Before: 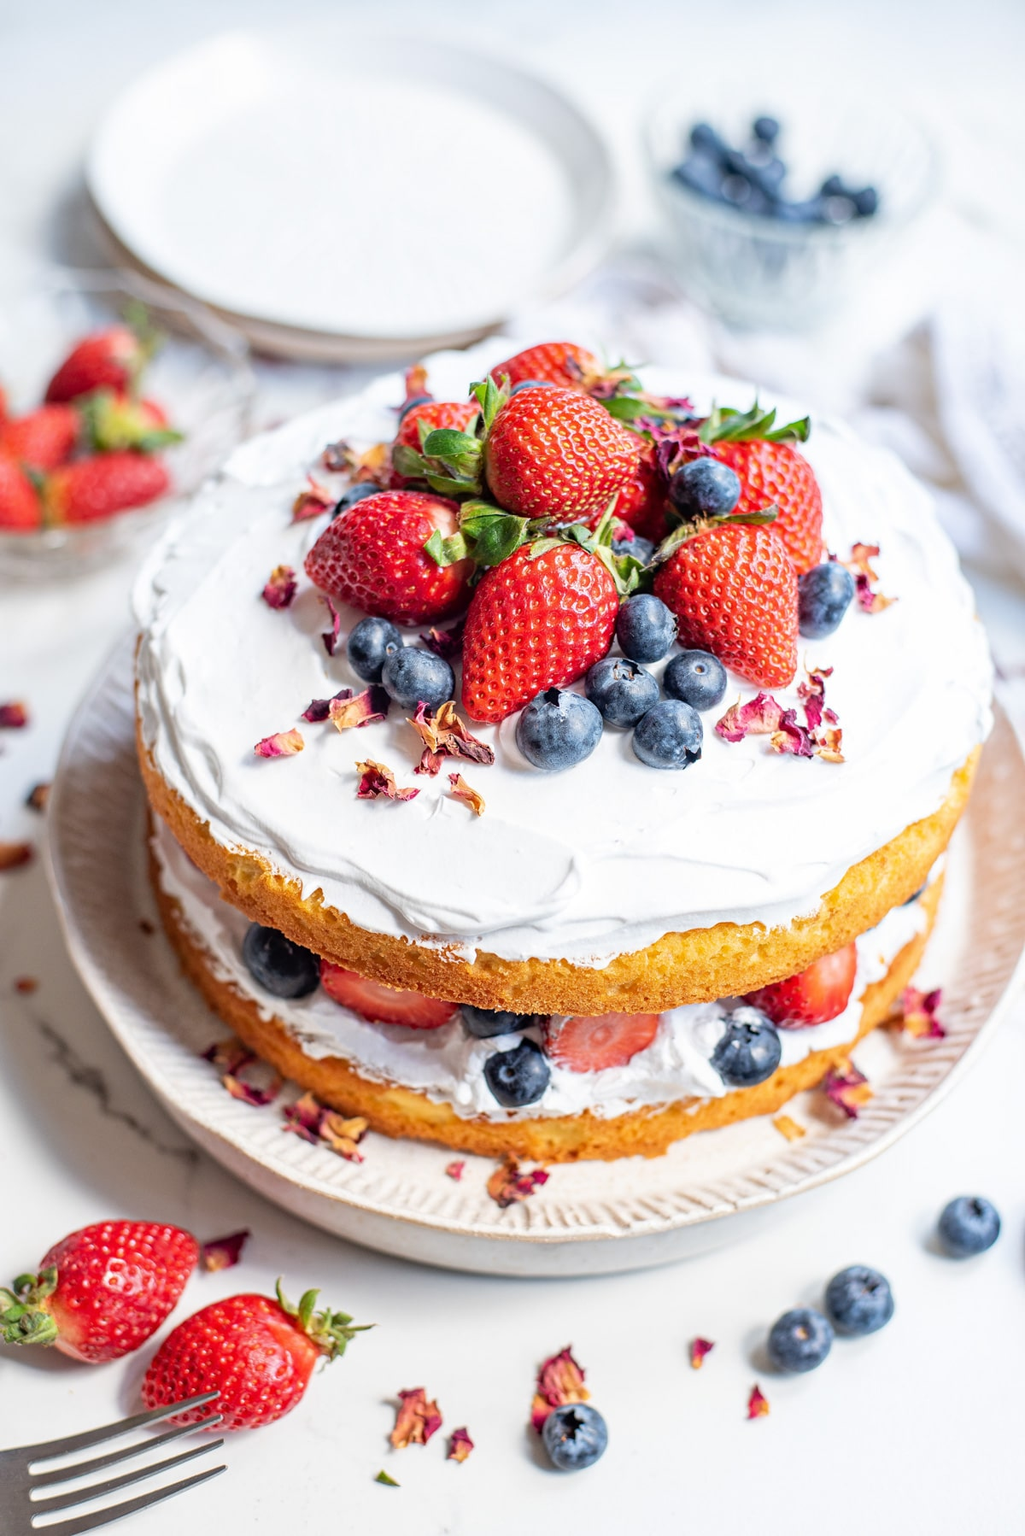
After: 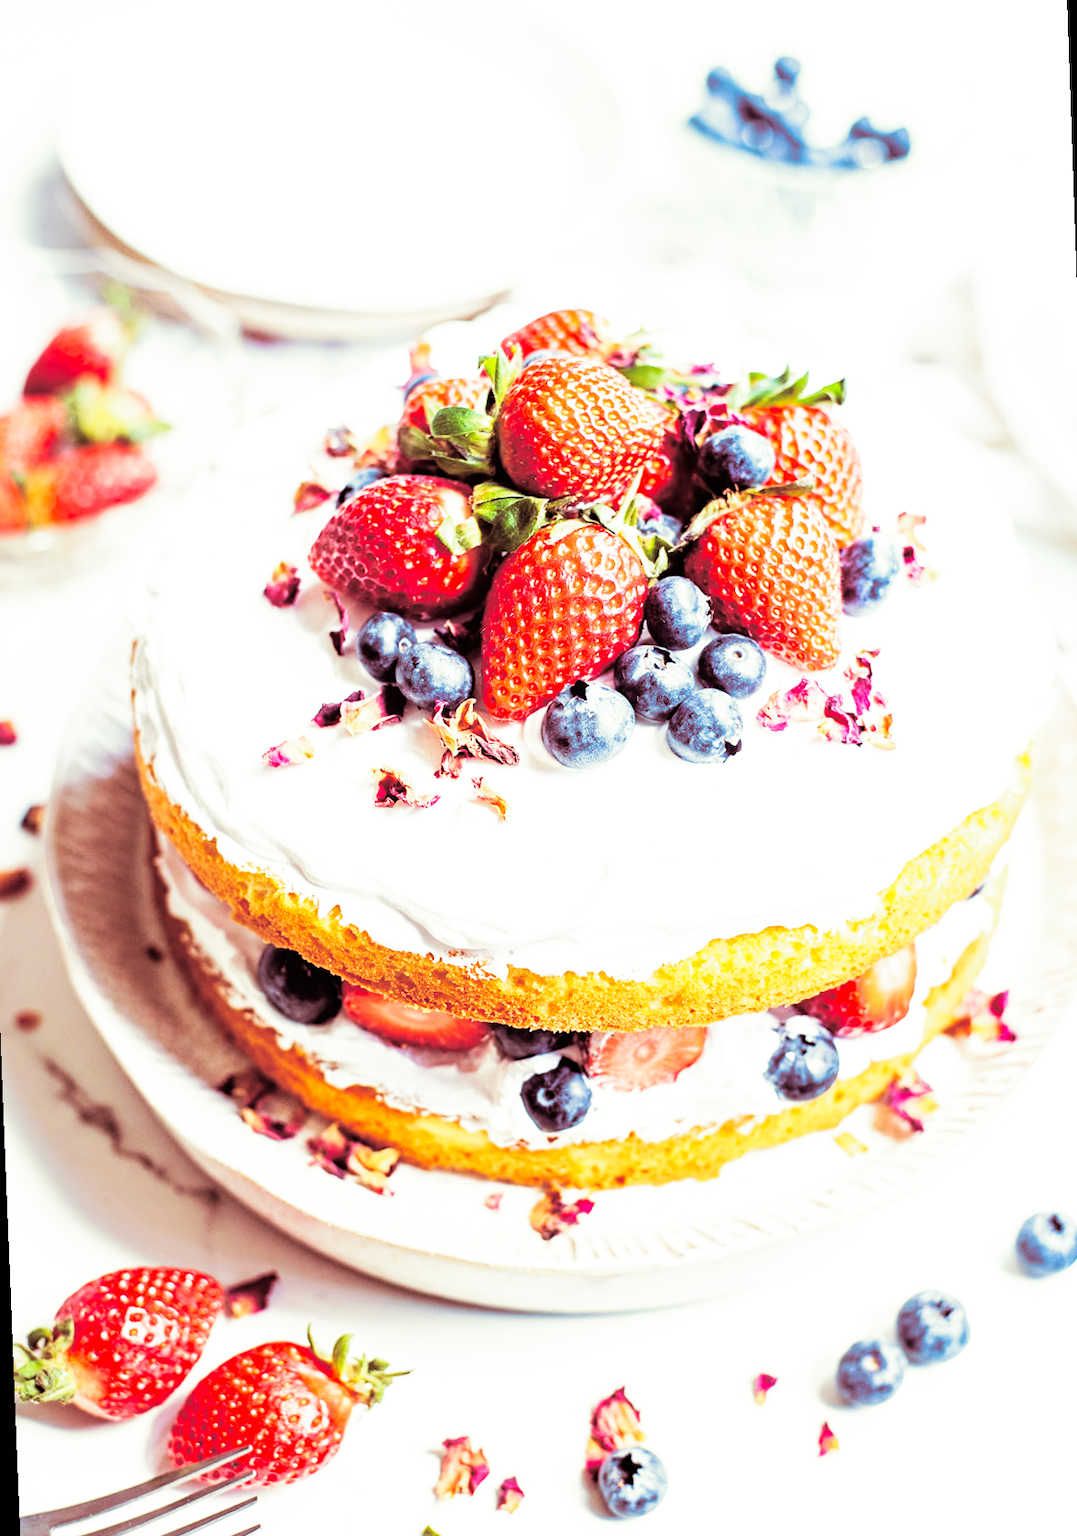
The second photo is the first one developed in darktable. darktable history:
rotate and perspective: rotation -2.12°, lens shift (vertical) 0.009, lens shift (horizontal) -0.008, automatic cropping original format, crop left 0.036, crop right 0.964, crop top 0.05, crop bottom 0.959
base curve: curves: ch0 [(0, 0) (0.007, 0.004) (0.027, 0.03) (0.046, 0.07) (0.207, 0.54) (0.442, 0.872) (0.673, 0.972) (1, 1)], preserve colors none
exposure: black level correction 0.001, compensate highlight preservation false
split-toning: compress 20%
velvia: on, module defaults
